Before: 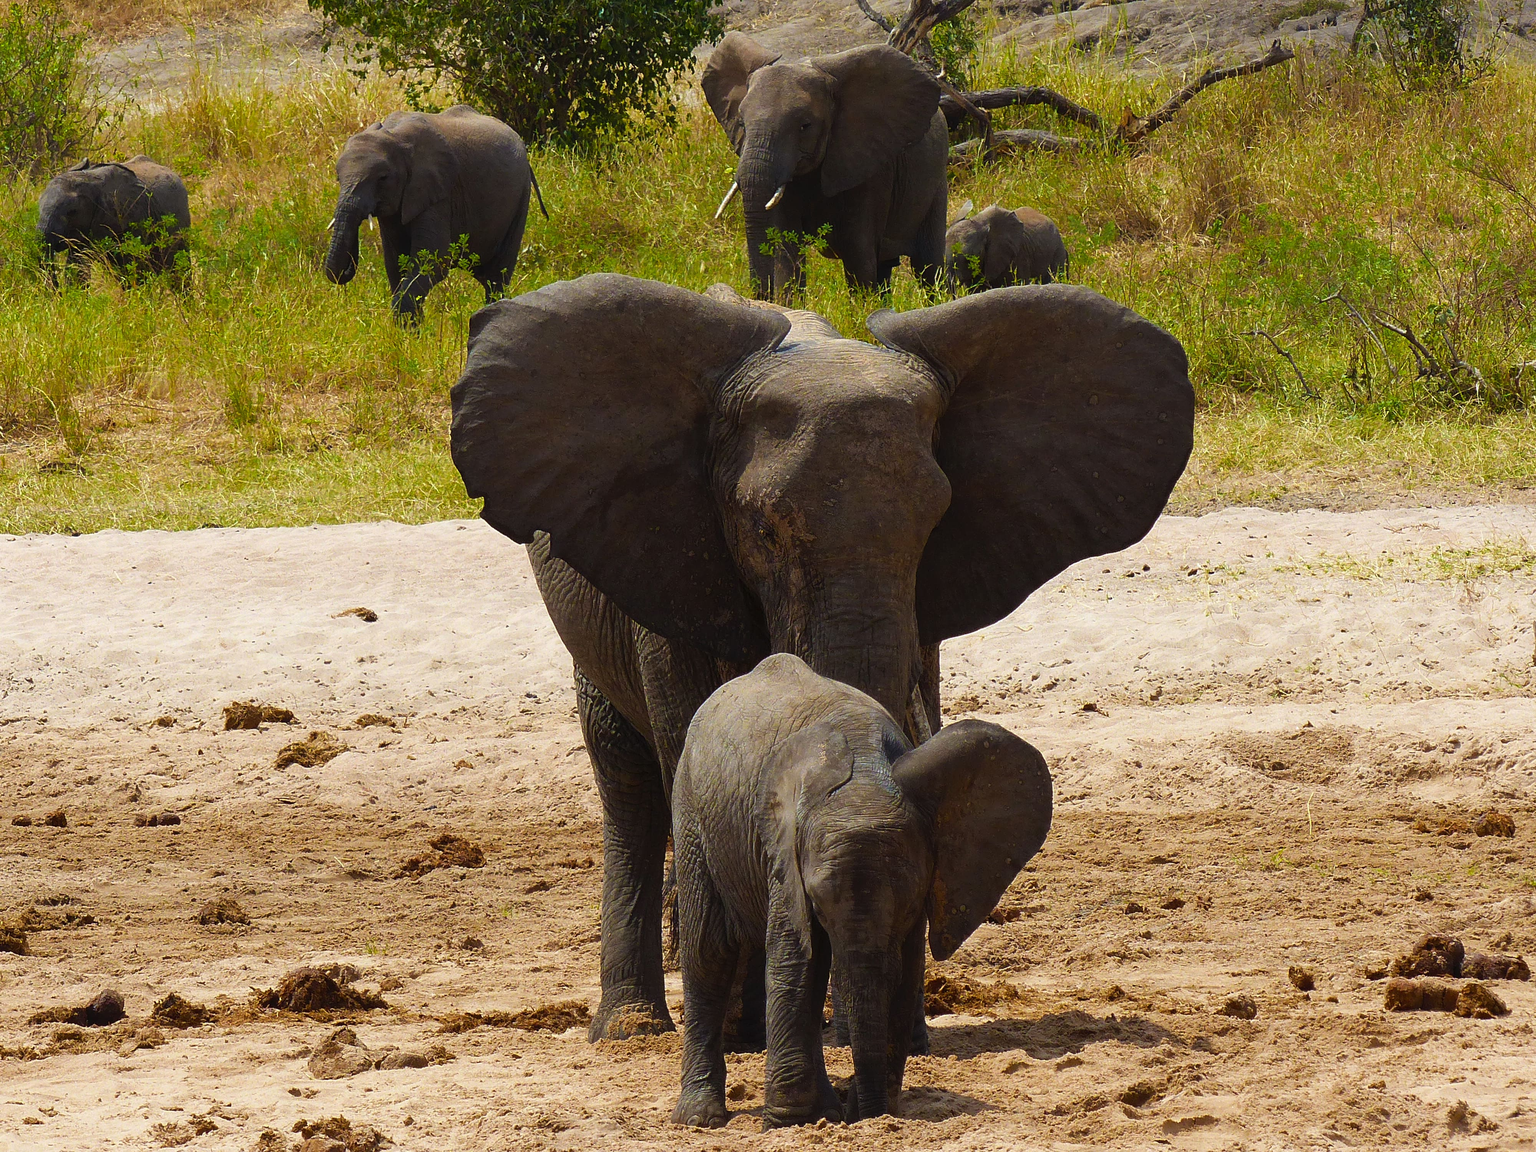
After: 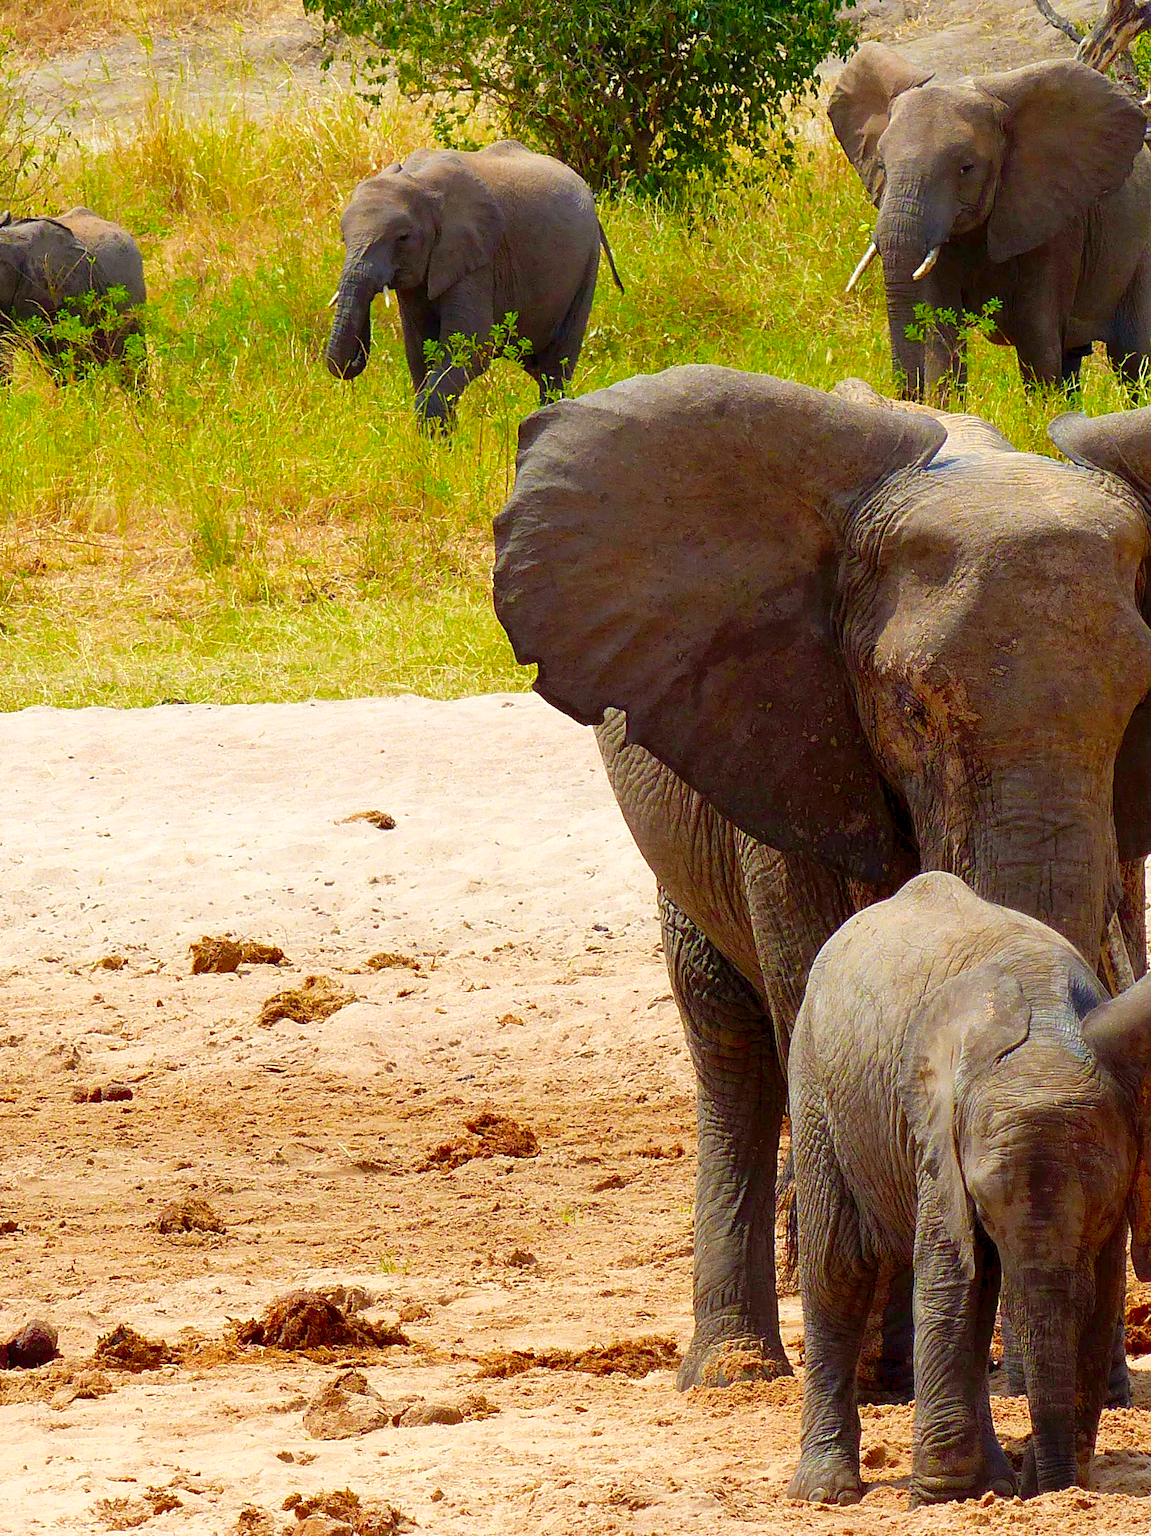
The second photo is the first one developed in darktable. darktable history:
exposure: black level correction 0.005, exposure 0.016 EV, compensate exposure bias true, compensate highlight preservation false
contrast brightness saturation: contrast 0.044, saturation 0.065
crop: left 5.289%, right 38.492%
levels: levels [0, 0.397, 0.955]
